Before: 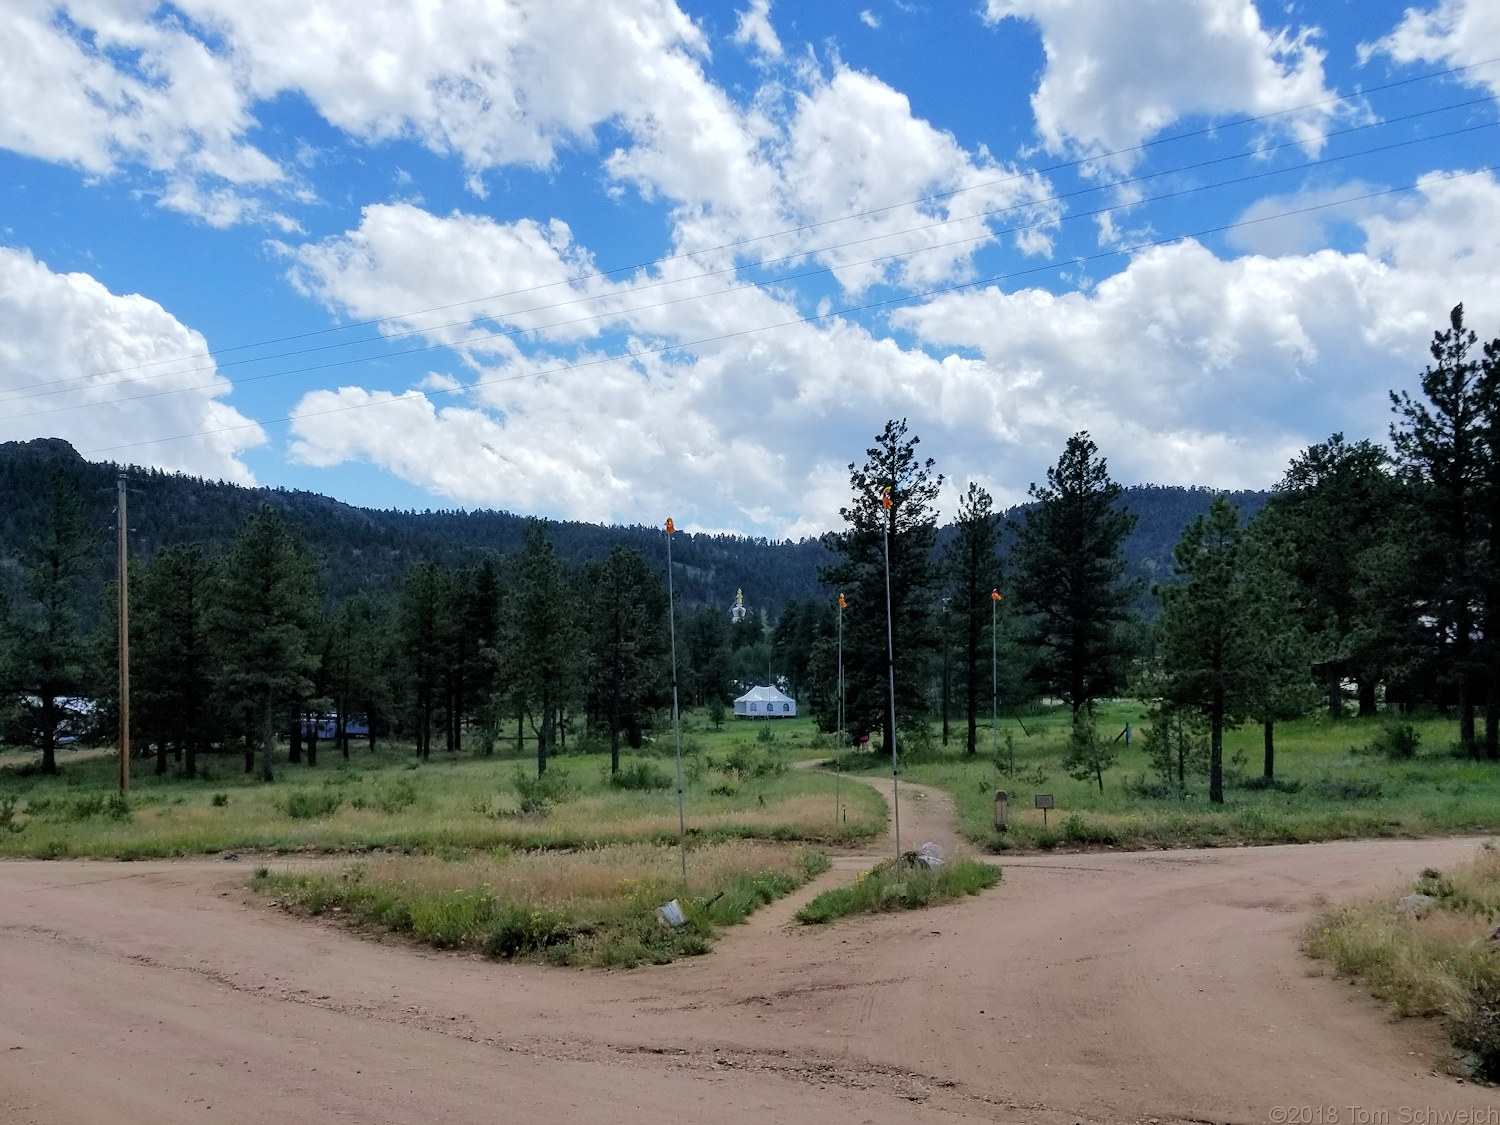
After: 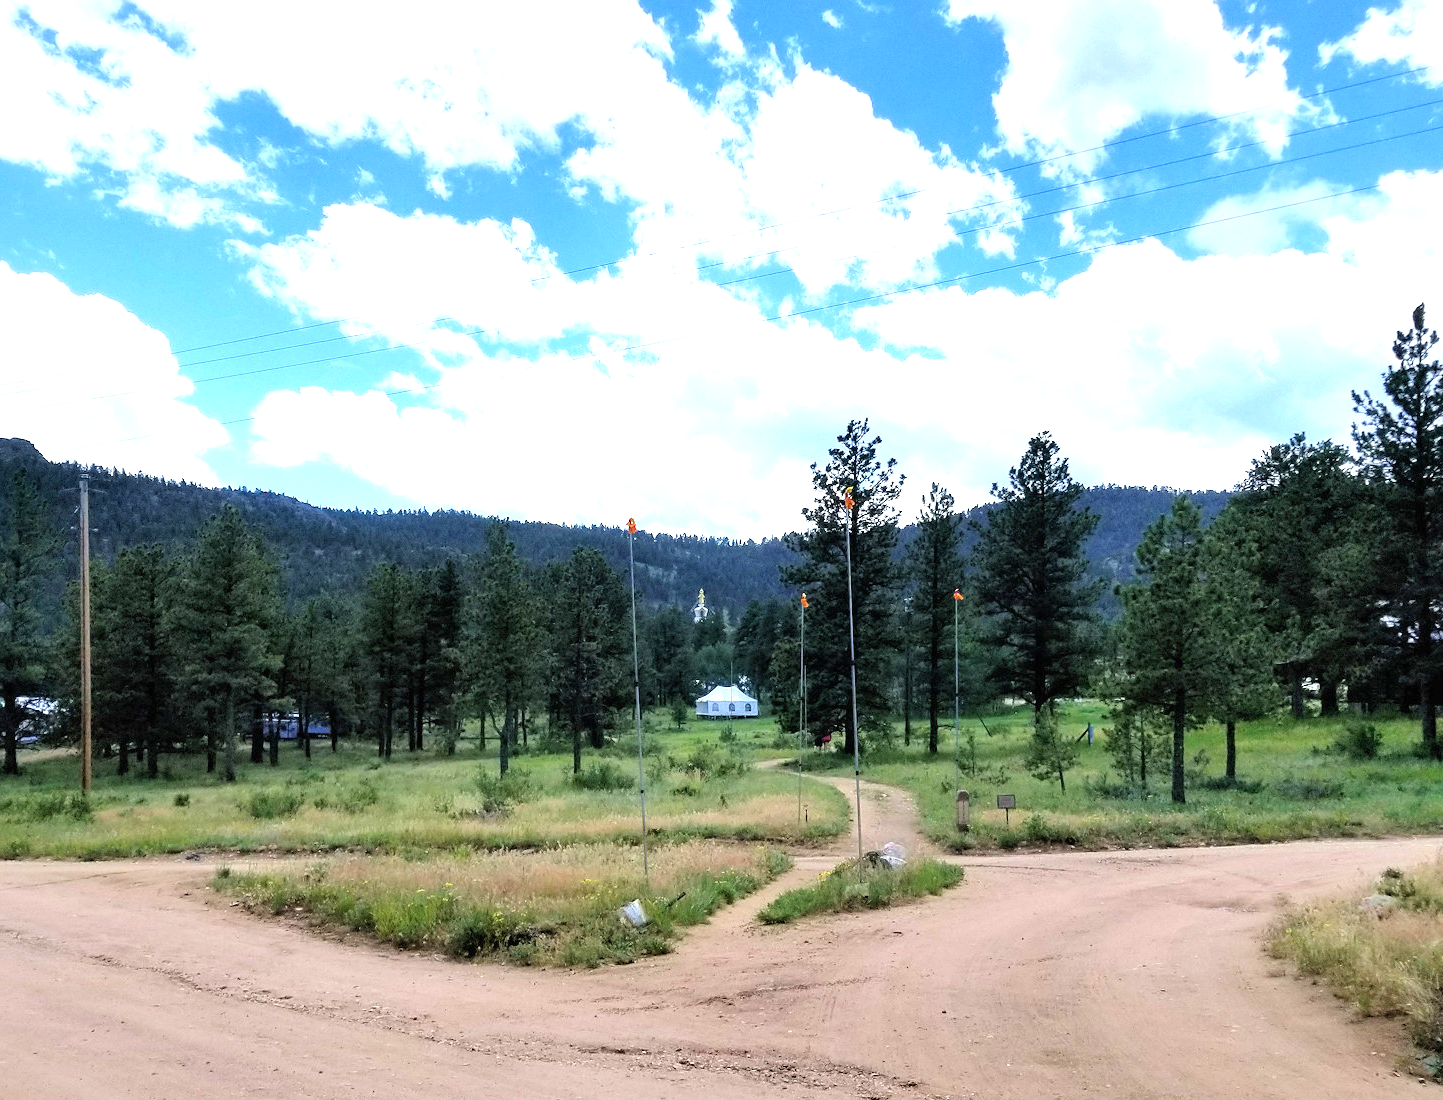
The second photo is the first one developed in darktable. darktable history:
crop and rotate: left 2.57%, right 1.198%, bottom 2.189%
exposure: black level correction 0, exposure 1.2 EV, compensate exposure bias true, compensate highlight preservation false
tone equalizer: on, module defaults
shadows and highlights: shadows 25.3, highlights -24.92
